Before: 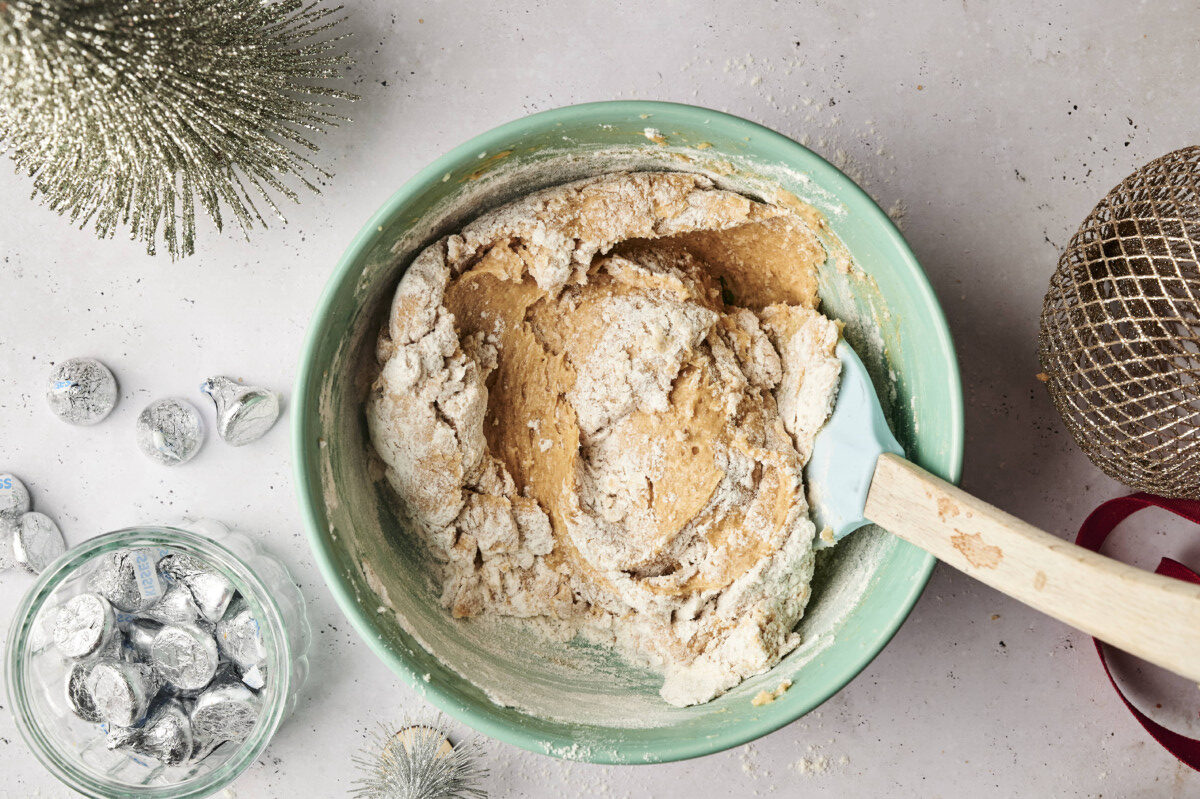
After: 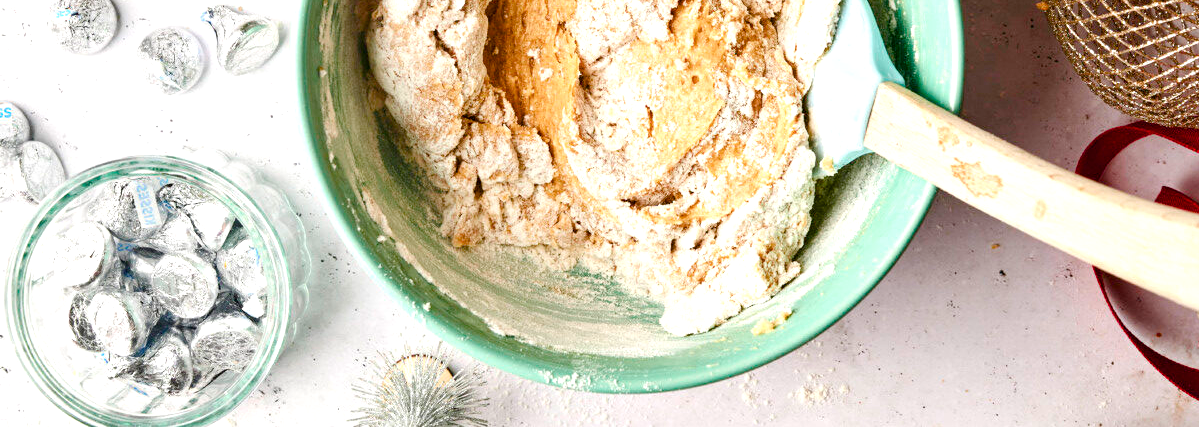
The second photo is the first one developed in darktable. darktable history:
crop and rotate: top 46.433%, right 0.025%
color balance rgb: perceptual saturation grading › global saturation 20%, perceptual saturation grading › highlights -24.836%, perceptual saturation grading › shadows 49.965%, global vibrance 20%
exposure: exposure 0.561 EV, compensate highlight preservation false
